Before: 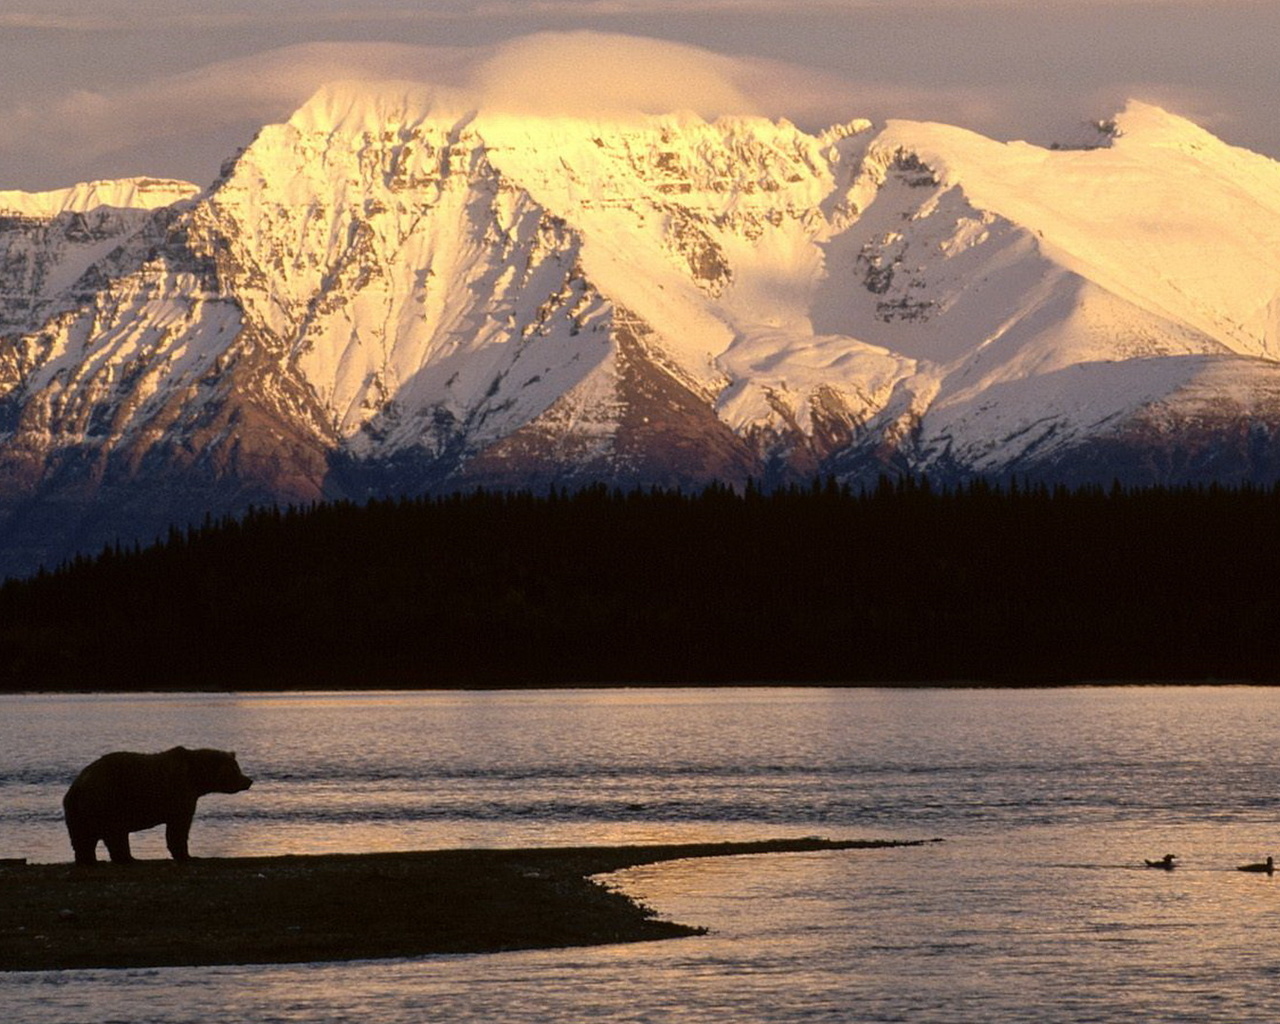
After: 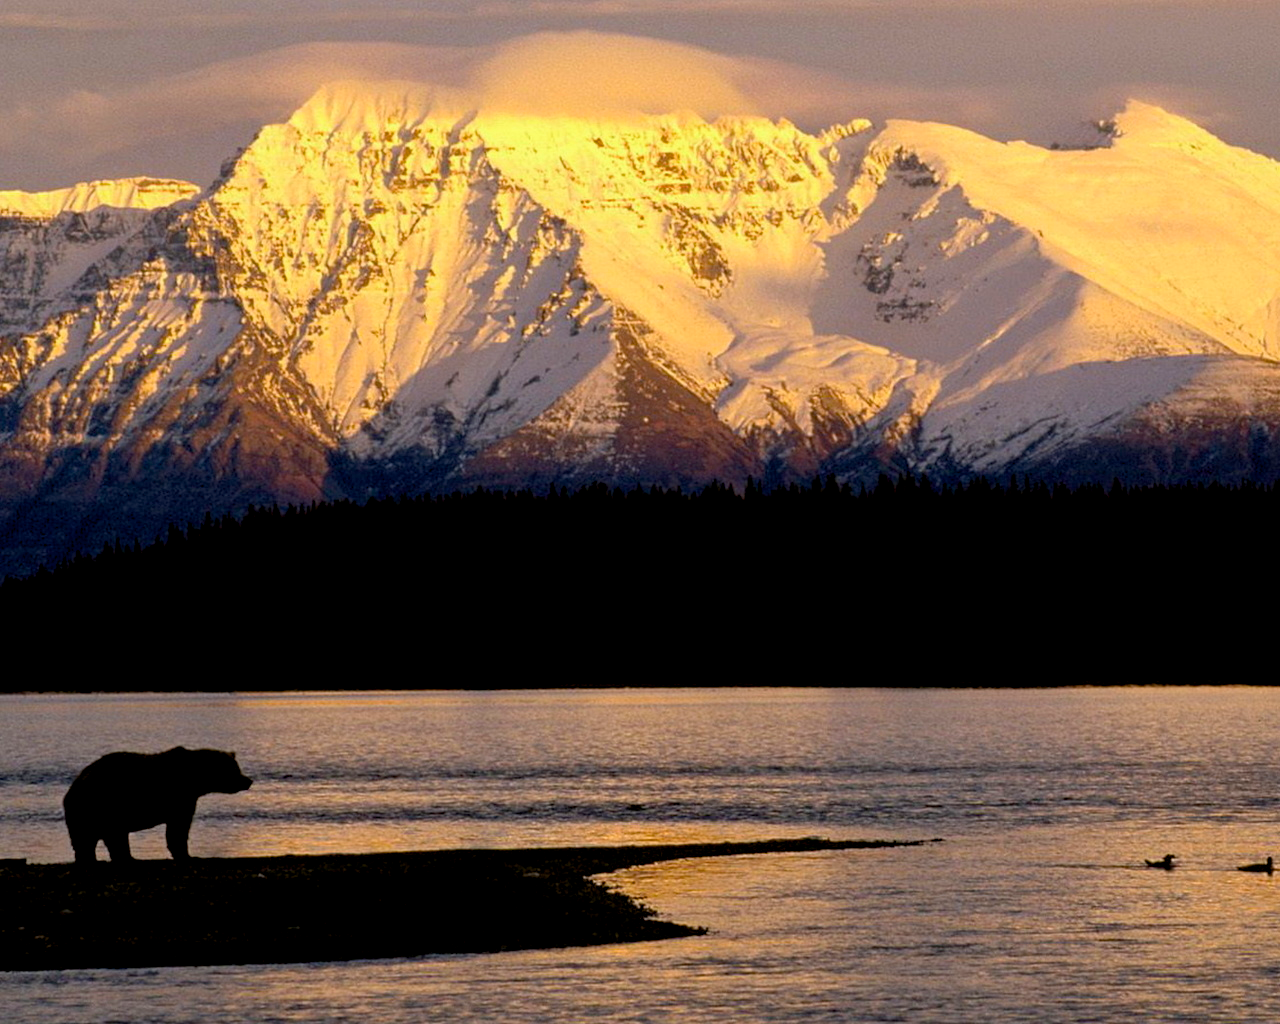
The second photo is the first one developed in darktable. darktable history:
color balance rgb: global offset › luminance -0.865%, perceptual saturation grading › global saturation 37.128%
